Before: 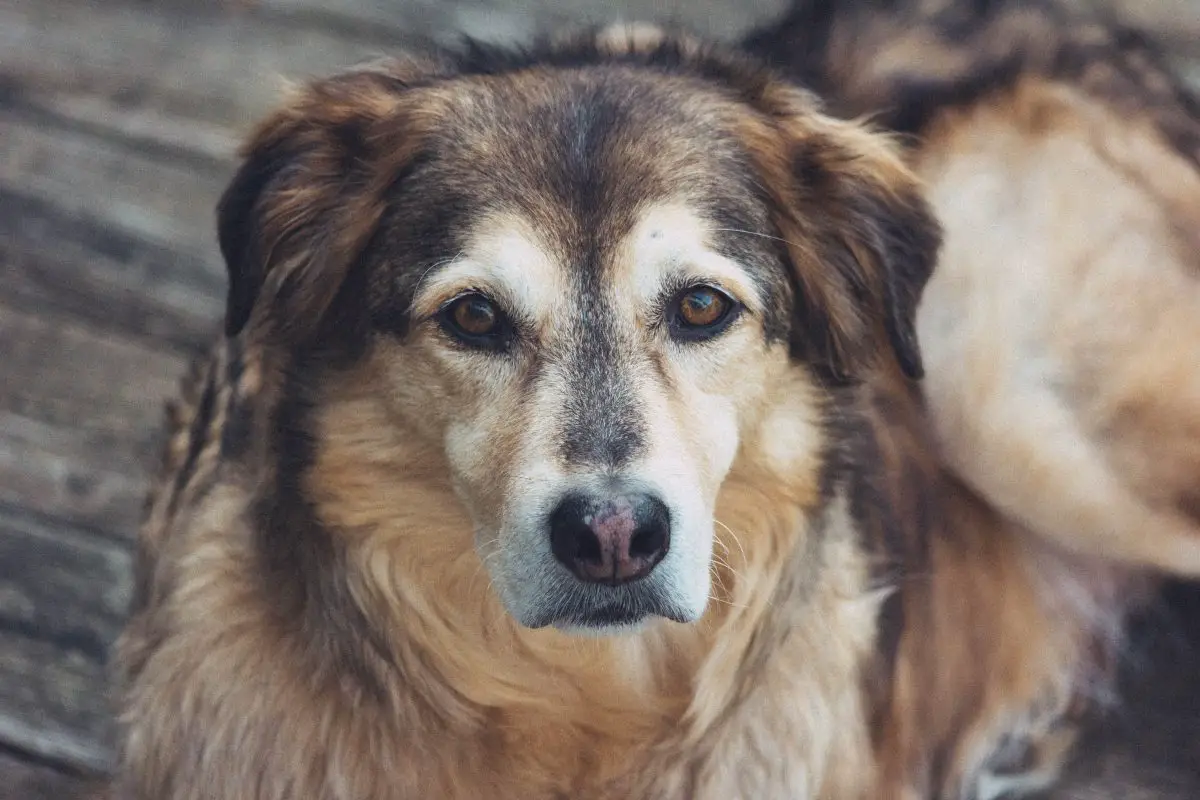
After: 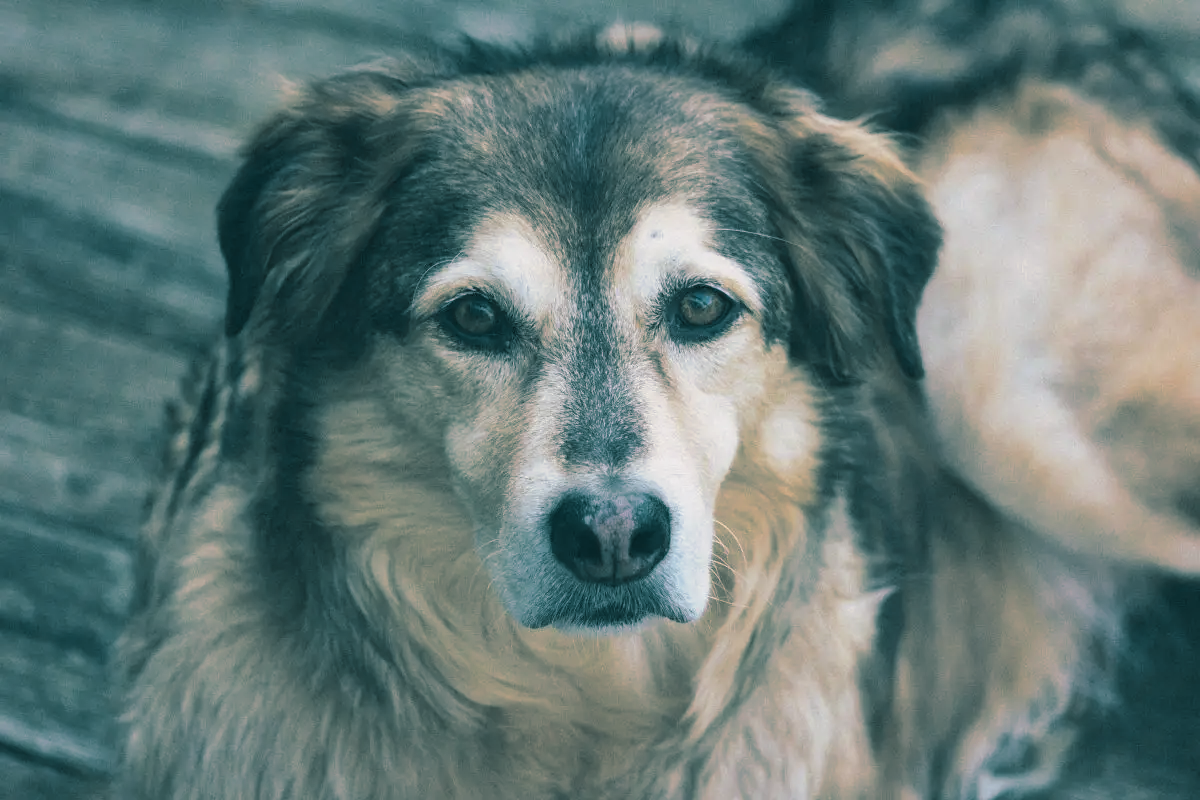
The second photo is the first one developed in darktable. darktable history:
split-toning: shadows › hue 186.43°, highlights › hue 49.29°, compress 30.29%
white balance: red 0.983, blue 1.036
